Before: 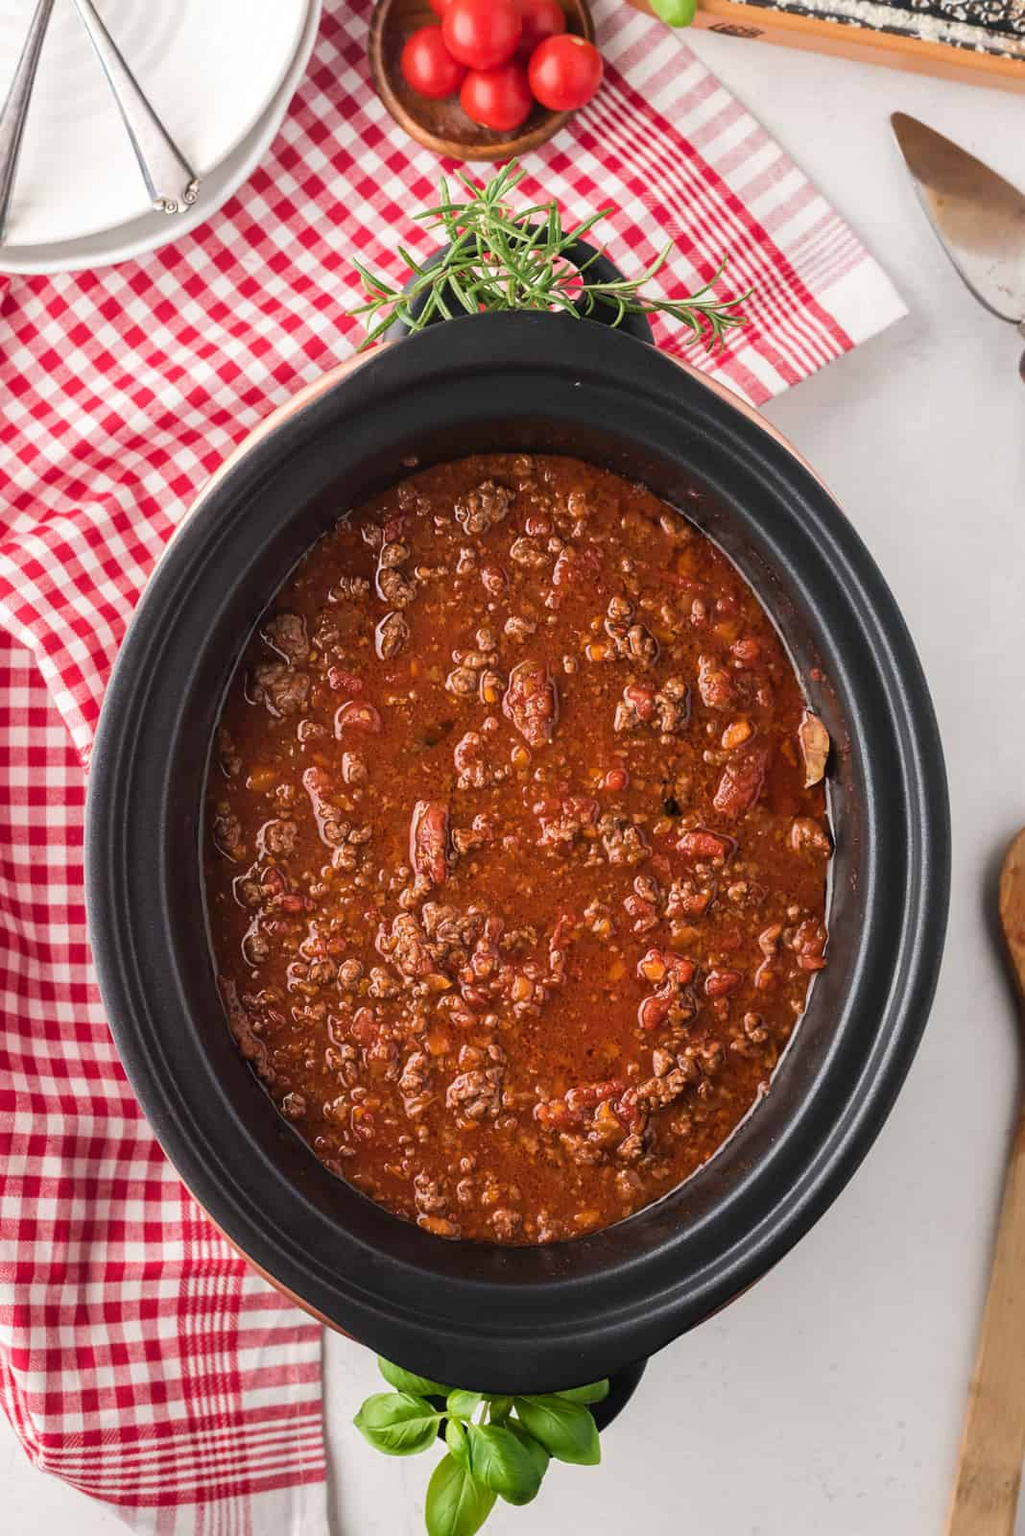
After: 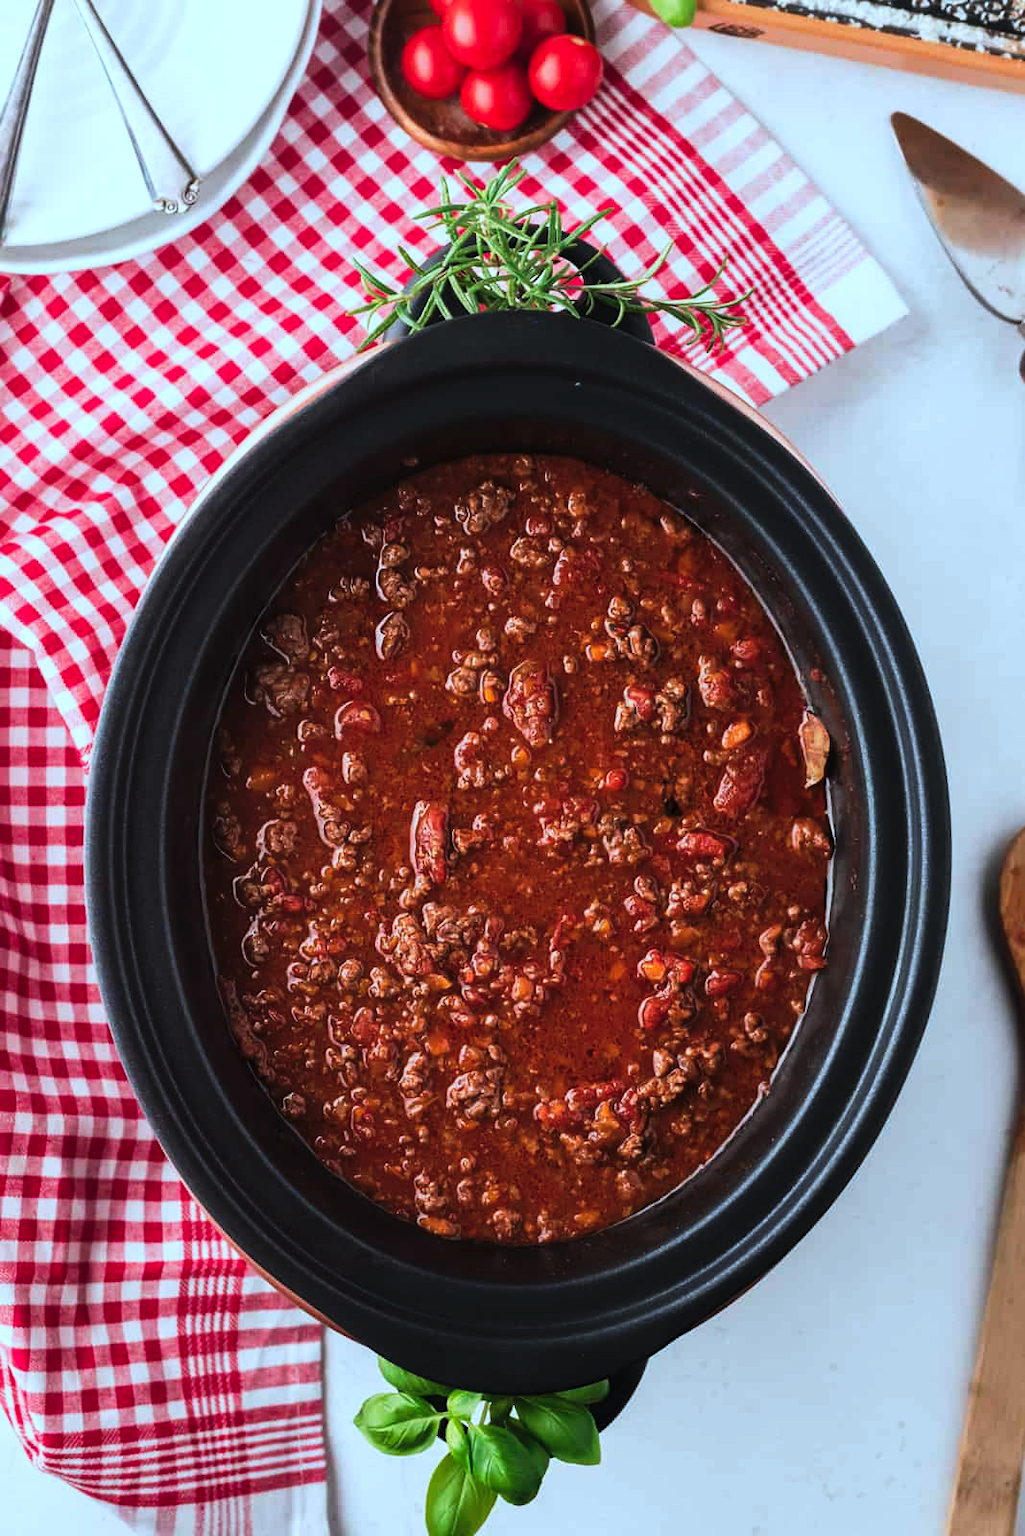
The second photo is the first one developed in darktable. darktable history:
tone curve: curves: ch0 [(0, 0) (0.003, 0.004) (0.011, 0.009) (0.025, 0.017) (0.044, 0.029) (0.069, 0.04) (0.1, 0.051) (0.136, 0.07) (0.177, 0.095) (0.224, 0.131) (0.277, 0.179) (0.335, 0.237) (0.399, 0.302) (0.468, 0.386) (0.543, 0.471) (0.623, 0.576) (0.709, 0.699) (0.801, 0.817) (0.898, 0.917) (1, 1)], preserve colors none
color correction: highlights a* -9.72, highlights b* -21.75
